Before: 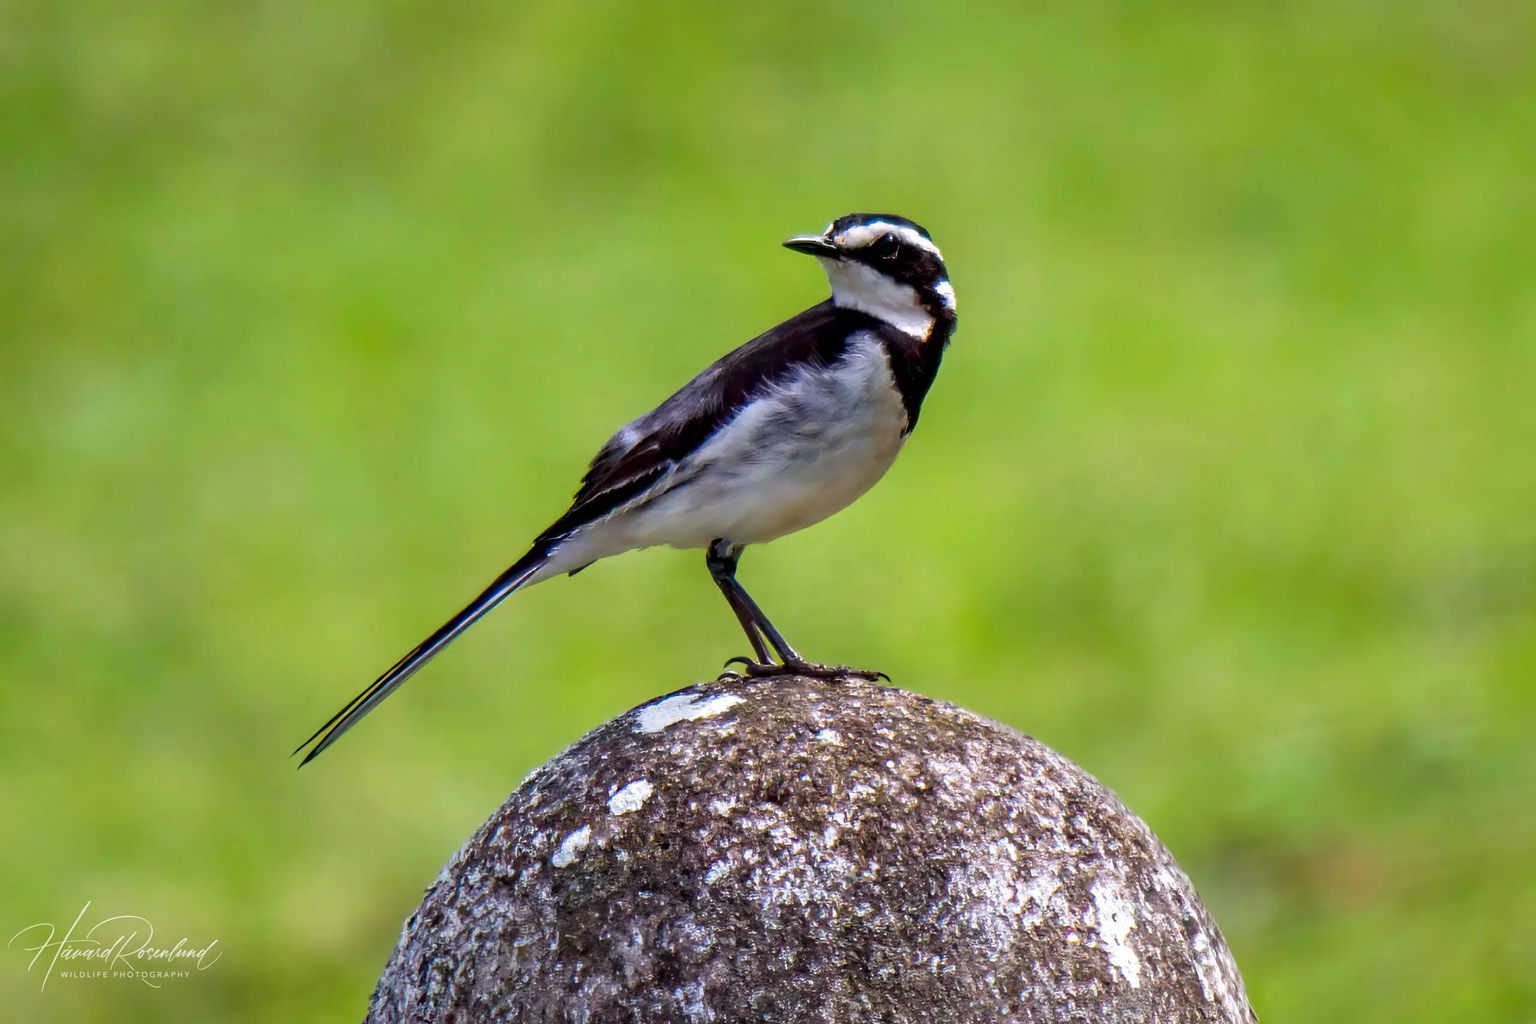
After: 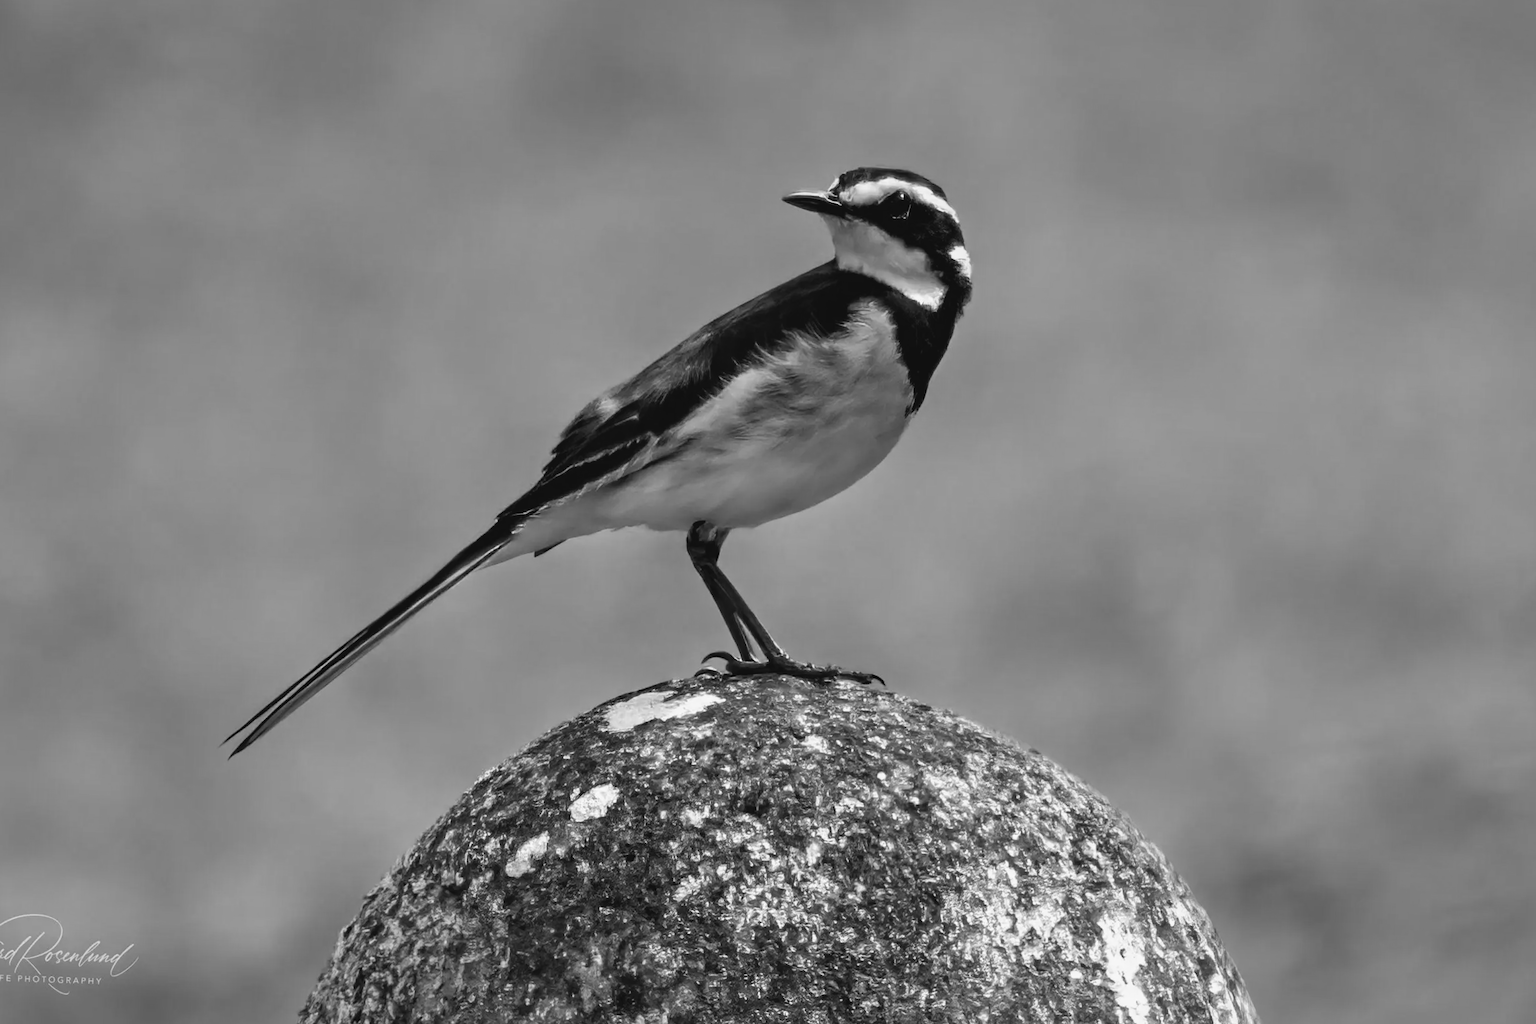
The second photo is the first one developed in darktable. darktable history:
crop and rotate: angle -1.96°, left 3.097%, top 4.154%, right 1.586%, bottom 0.529%
exposure: compensate highlight preservation false
color balance: lift [1.005, 0.99, 1.007, 1.01], gamma [1, 0.979, 1.011, 1.021], gain [0.923, 1.098, 1.025, 0.902], input saturation 90.45%, contrast 7.73%, output saturation 105.91%
color correction: saturation 1.32
monochrome: a 14.95, b -89.96
